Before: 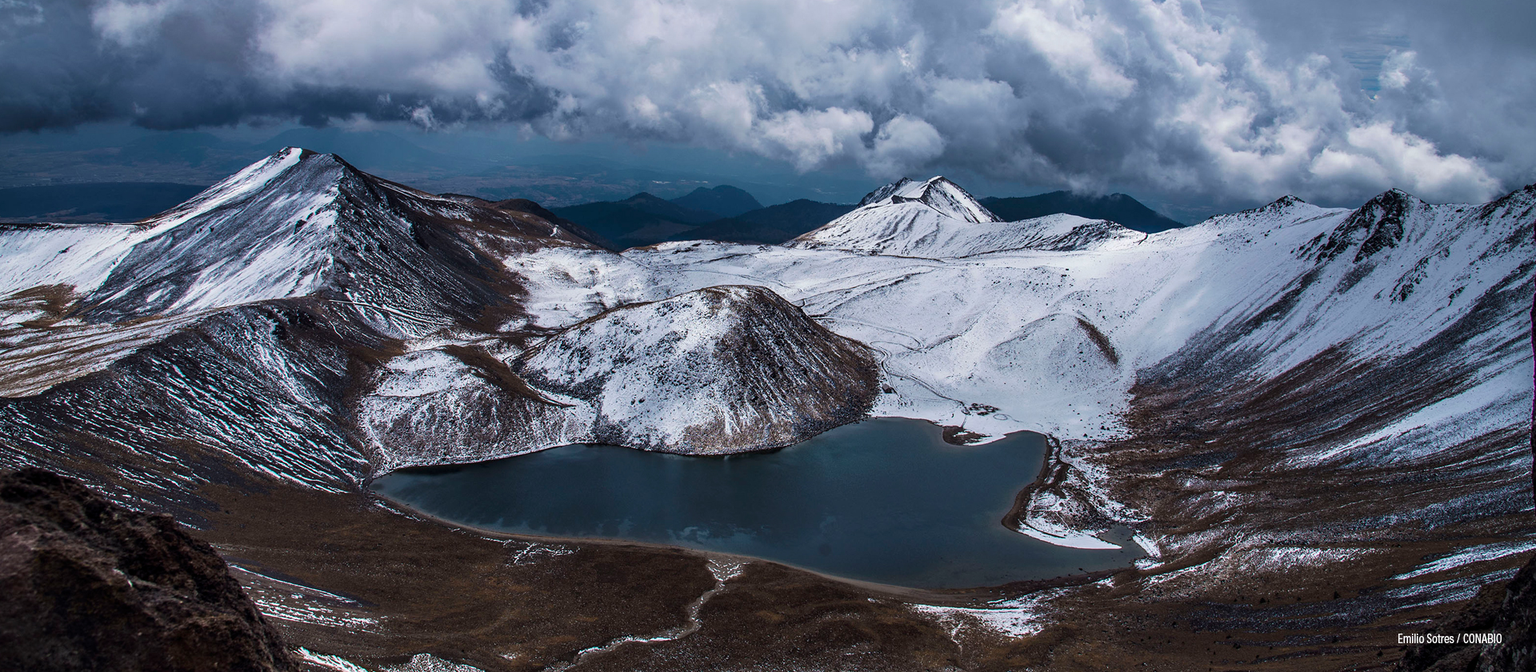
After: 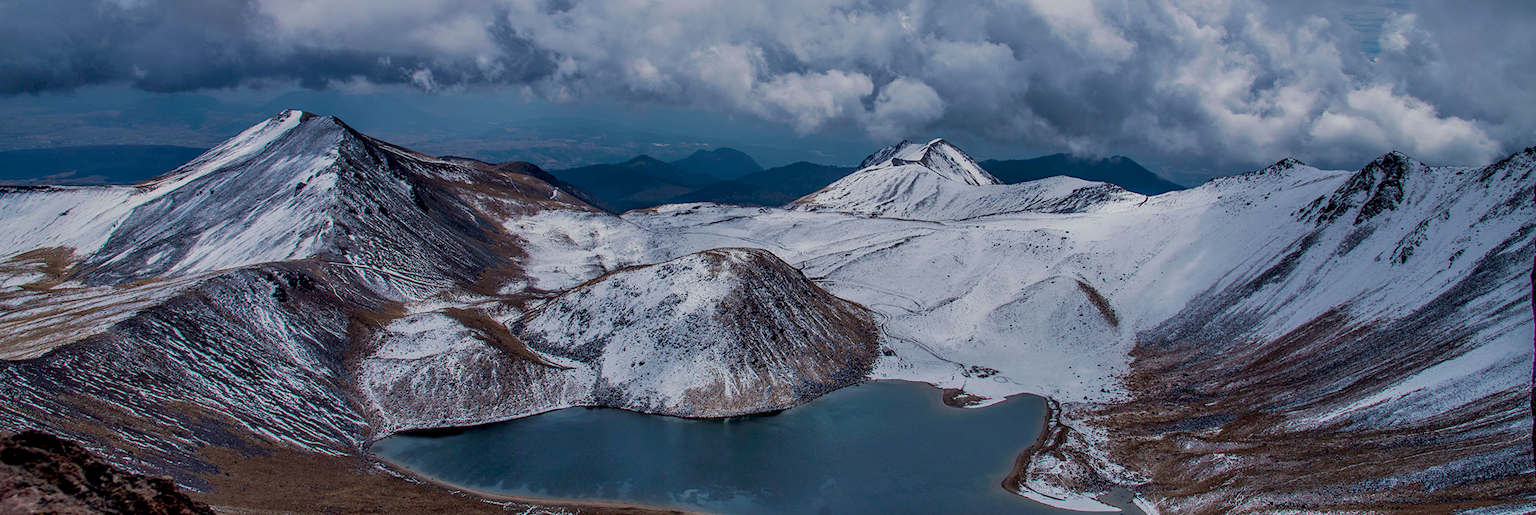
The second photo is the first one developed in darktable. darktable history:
exposure: black level correction 0.005, exposure 0.014 EV, compensate highlight preservation false
crop: top 5.667%, bottom 17.637%
bloom: size 15%, threshold 97%, strength 7%
tone equalizer: -8 EV 0.25 EV, -7 EV 0.417 EV, -6 EV 0.417 EV, -5 EV 0.25 EV, -3 EV -0.25 EV, -2 EV -0.417 EV, -1 EV -0.417 EV, +0 EV -0.25 EV, edges refinement/feathering 500, mask exposure compensation -1.57 EV, preserve details guided filter
shadows and highlights: on, module defaults
